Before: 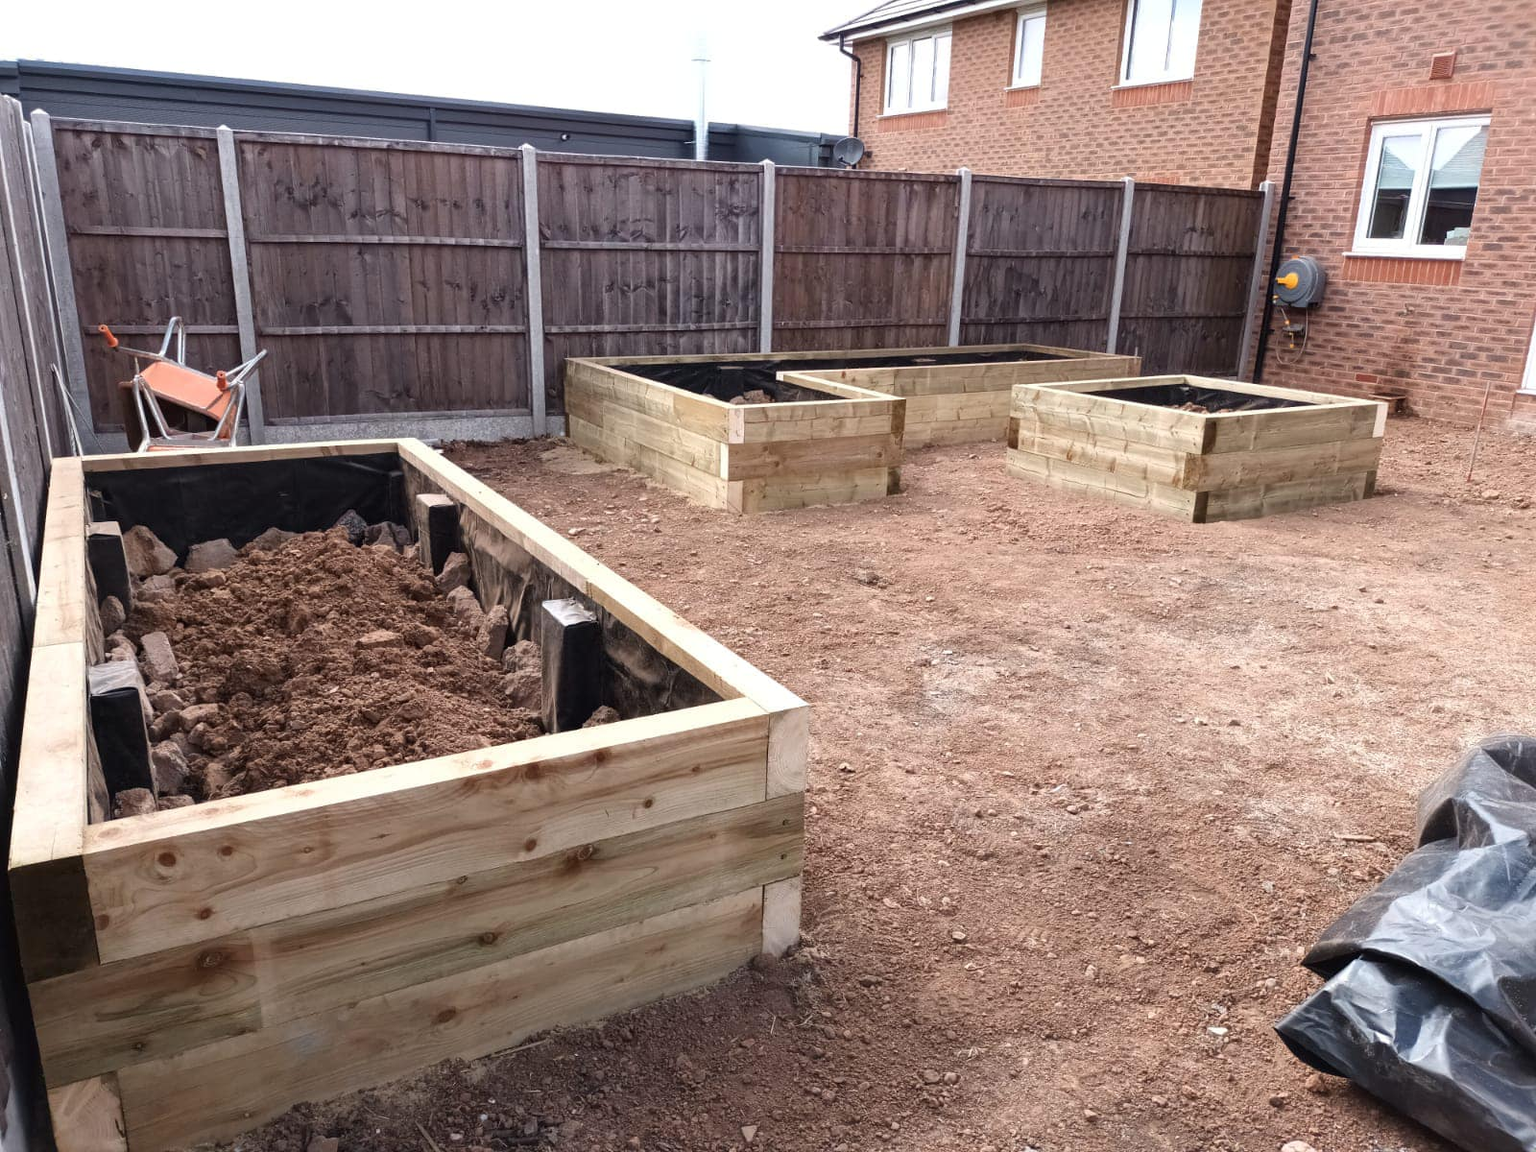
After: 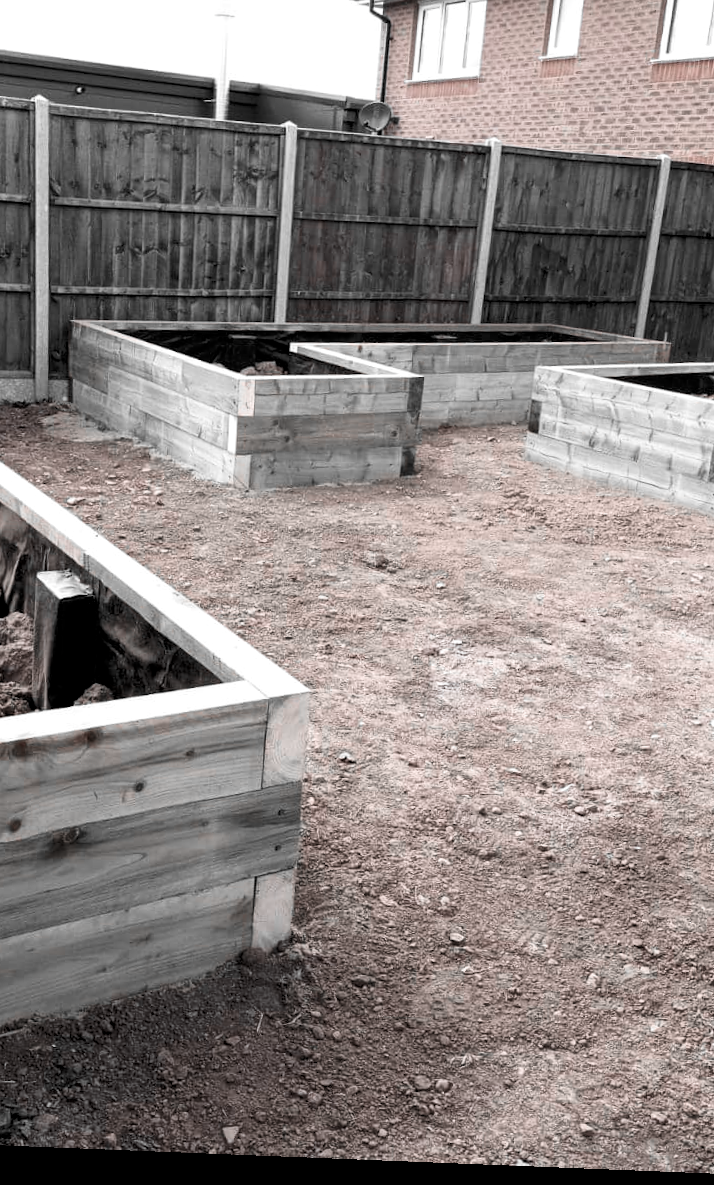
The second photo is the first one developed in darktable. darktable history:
color zones: curves: ch1 [(0, 0.006) (0.094, 0.285) (0.171, 0.001) (0.429, 0.001) (0.571, 0.003) (0.714, 0.004) (0.857, 0.004) (1, 0.006)]
tone equalizer: on, module defaults
crop: left 33.452%, top 6.025%, right 23.155%
local contrast: highlights 100%, shadows 100%, detail 120%, midtone range 0.2
white balance: red 0.976, blue 1.04
rotate and perspective: rotation 2.27°, automatic cropping off
tone curve: curves: ch0 [(0, 0) (0.118, 0.034) (0.182, 0.124) (0.265, 0.214) (0.504, 0.508) (0.783, 0.825) (1, 1)], color space Lab, linked channels, preserve colors none
